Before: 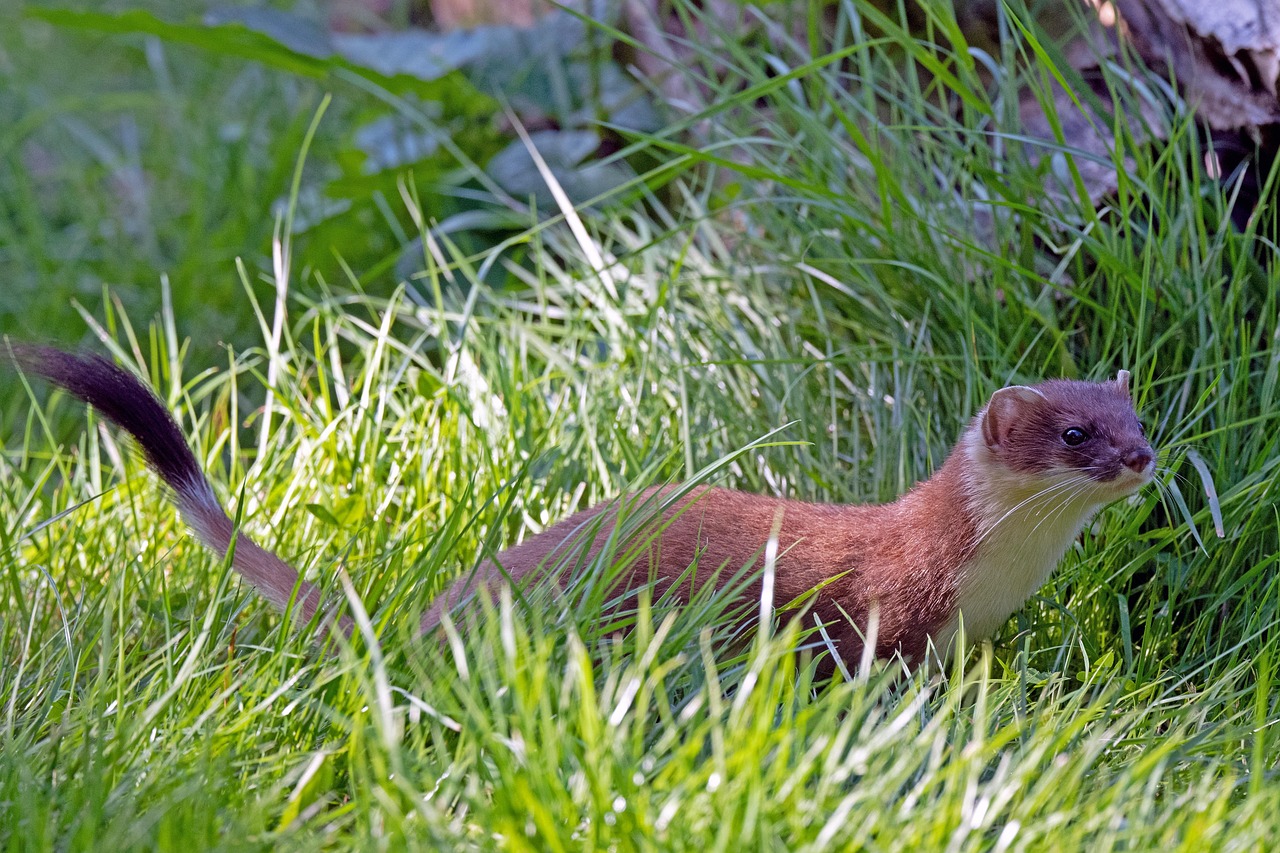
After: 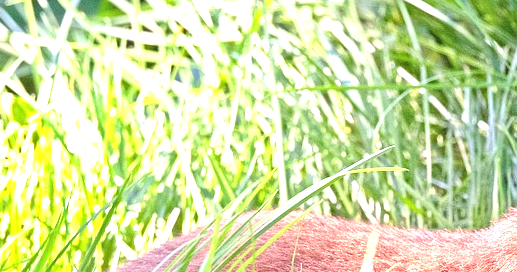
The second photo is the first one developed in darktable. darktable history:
exposure: black level correction 0, exposure 1.75 EV, compensate exposure bias true, compensate highlight preservation false
crop: left 31.751%, top 32.172%, right 27.8%, bottom 35.83%
white balance: red 1.029, blue 0.92
